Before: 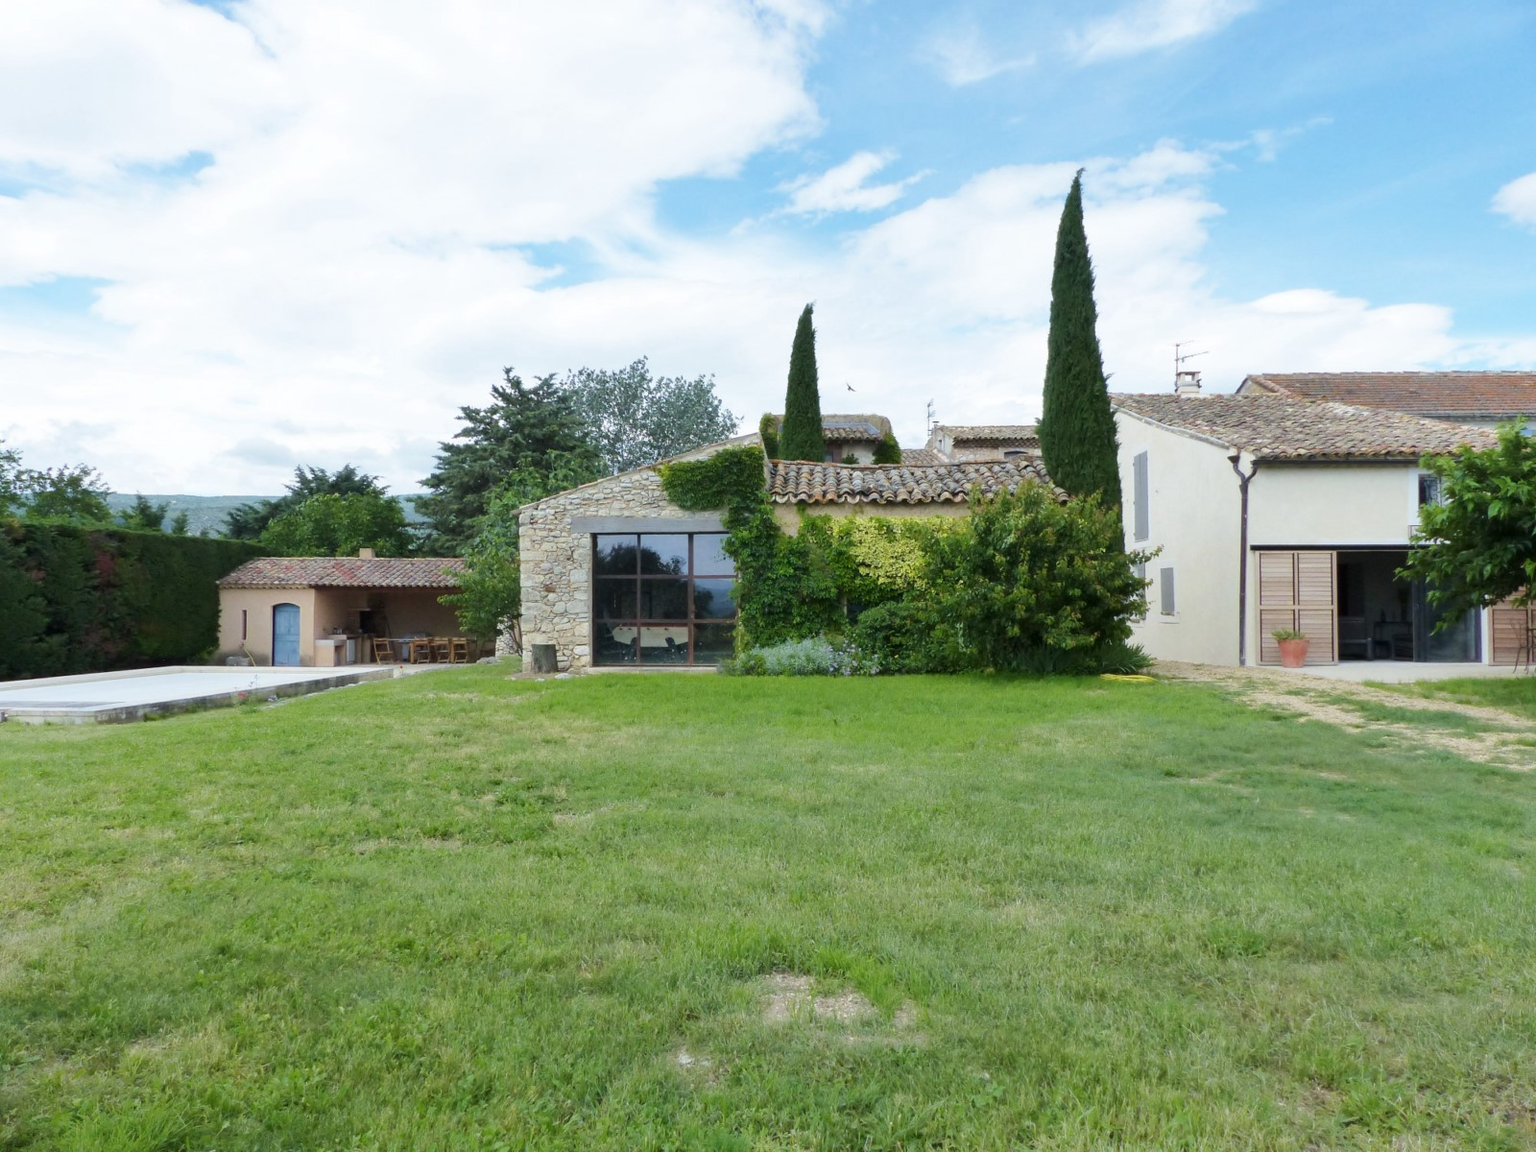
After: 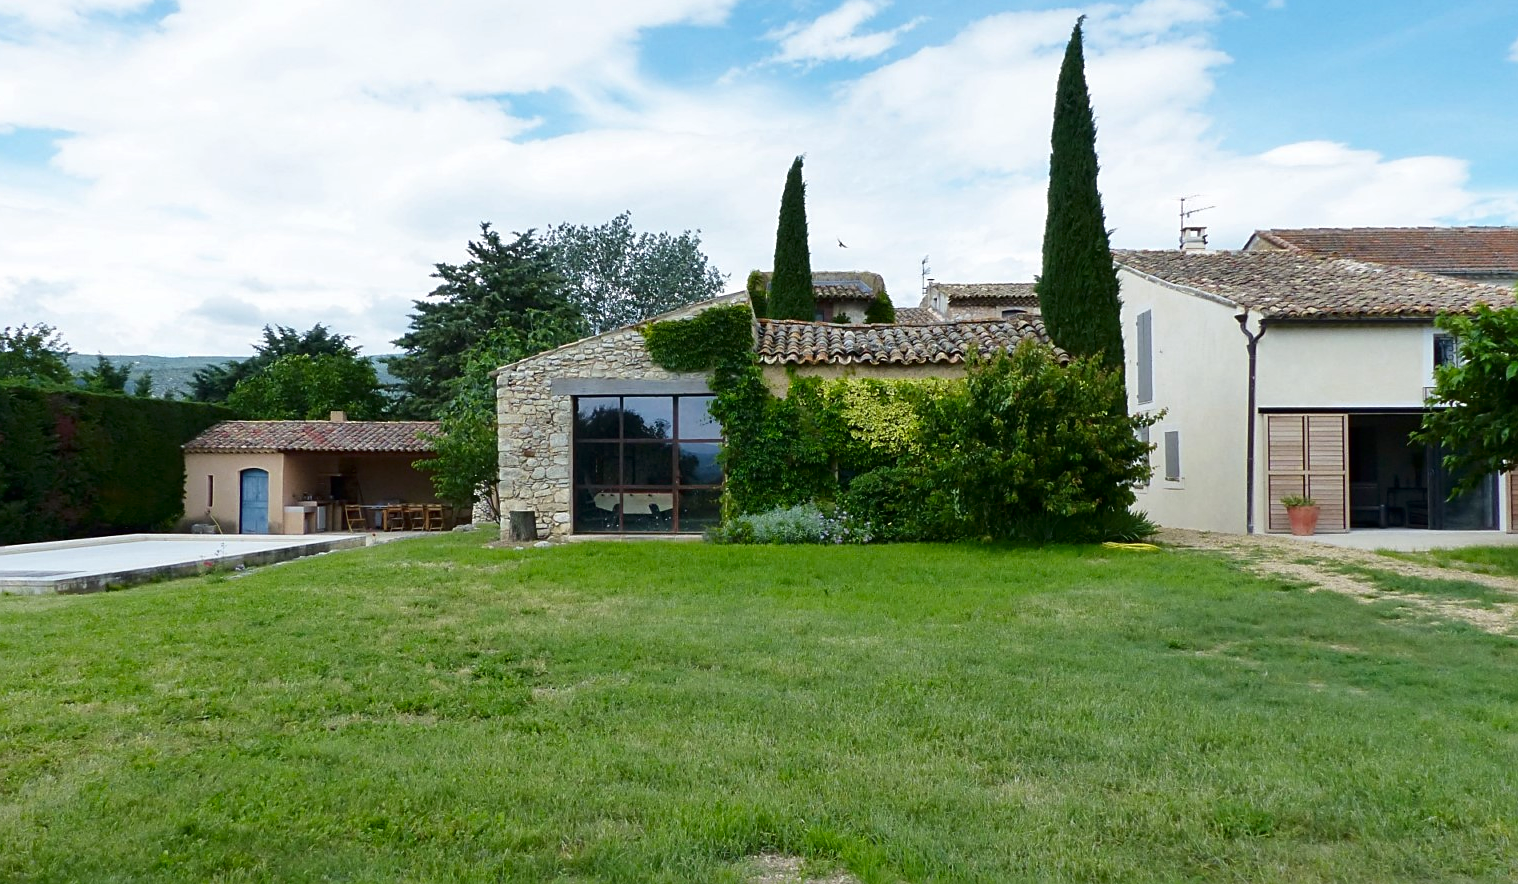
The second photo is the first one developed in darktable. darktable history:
contrast brightness saturation: contrast 0.068, brightness -0.149, saturation 0.113
sharpen: on, module defaults
crop and rotate: left 2.8%, top 13.384%, right 2.297%, bottom 12.888%
exposure: compensate highlight preservation false
